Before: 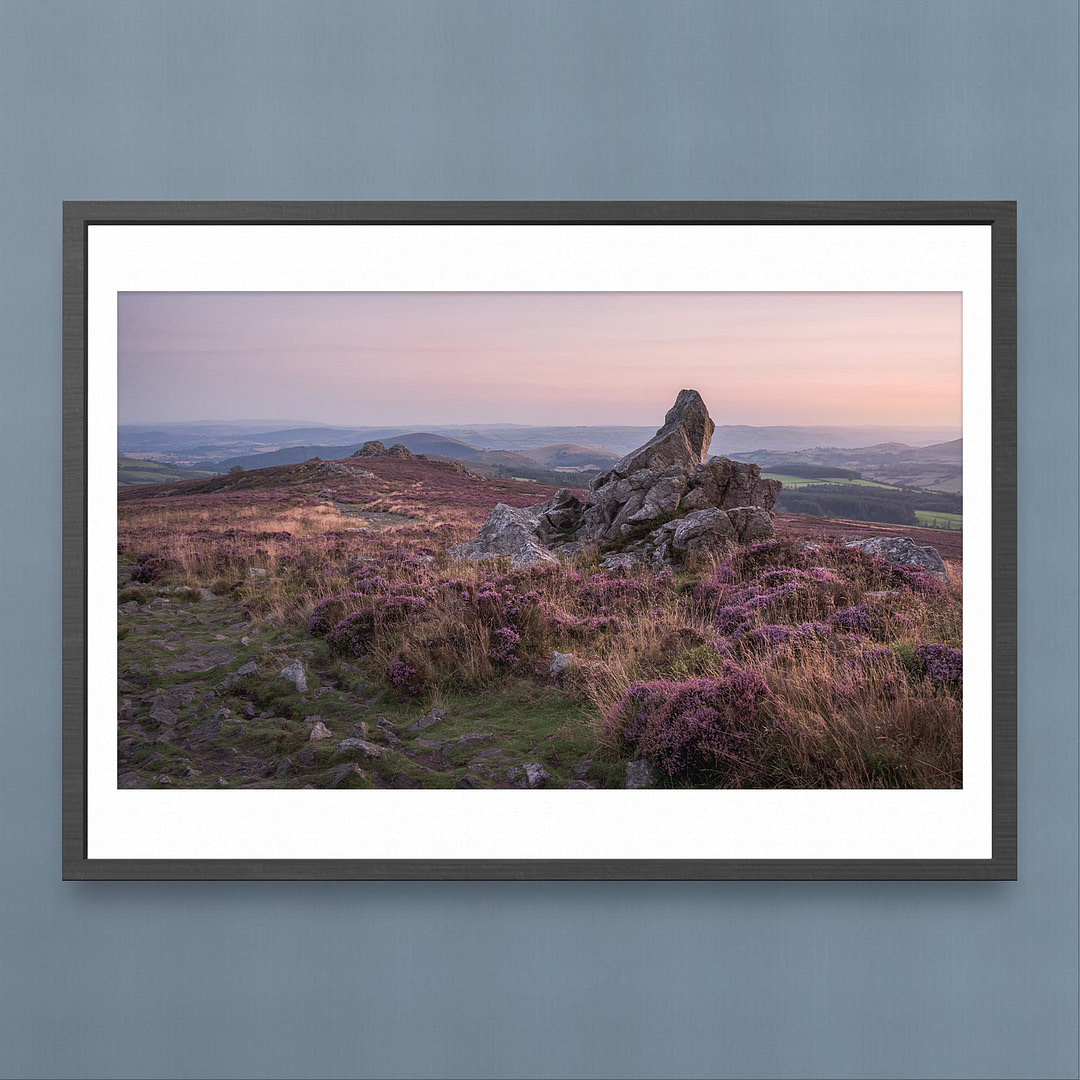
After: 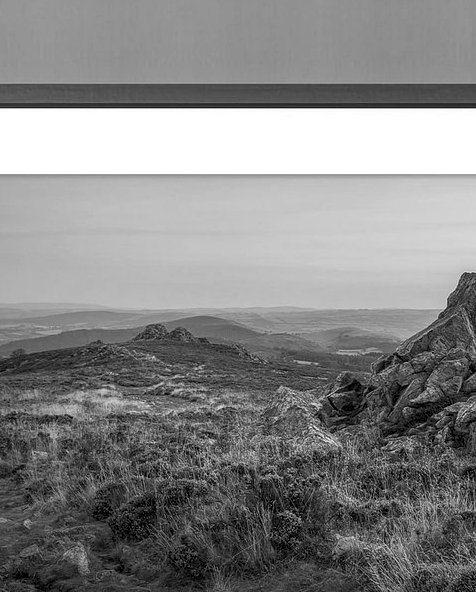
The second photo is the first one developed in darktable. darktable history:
crop: left 20.248%, top 10.86%, right 35.675%, bottom 34.321%
local contrast: detail 130%
monochrome: on, module defaults
